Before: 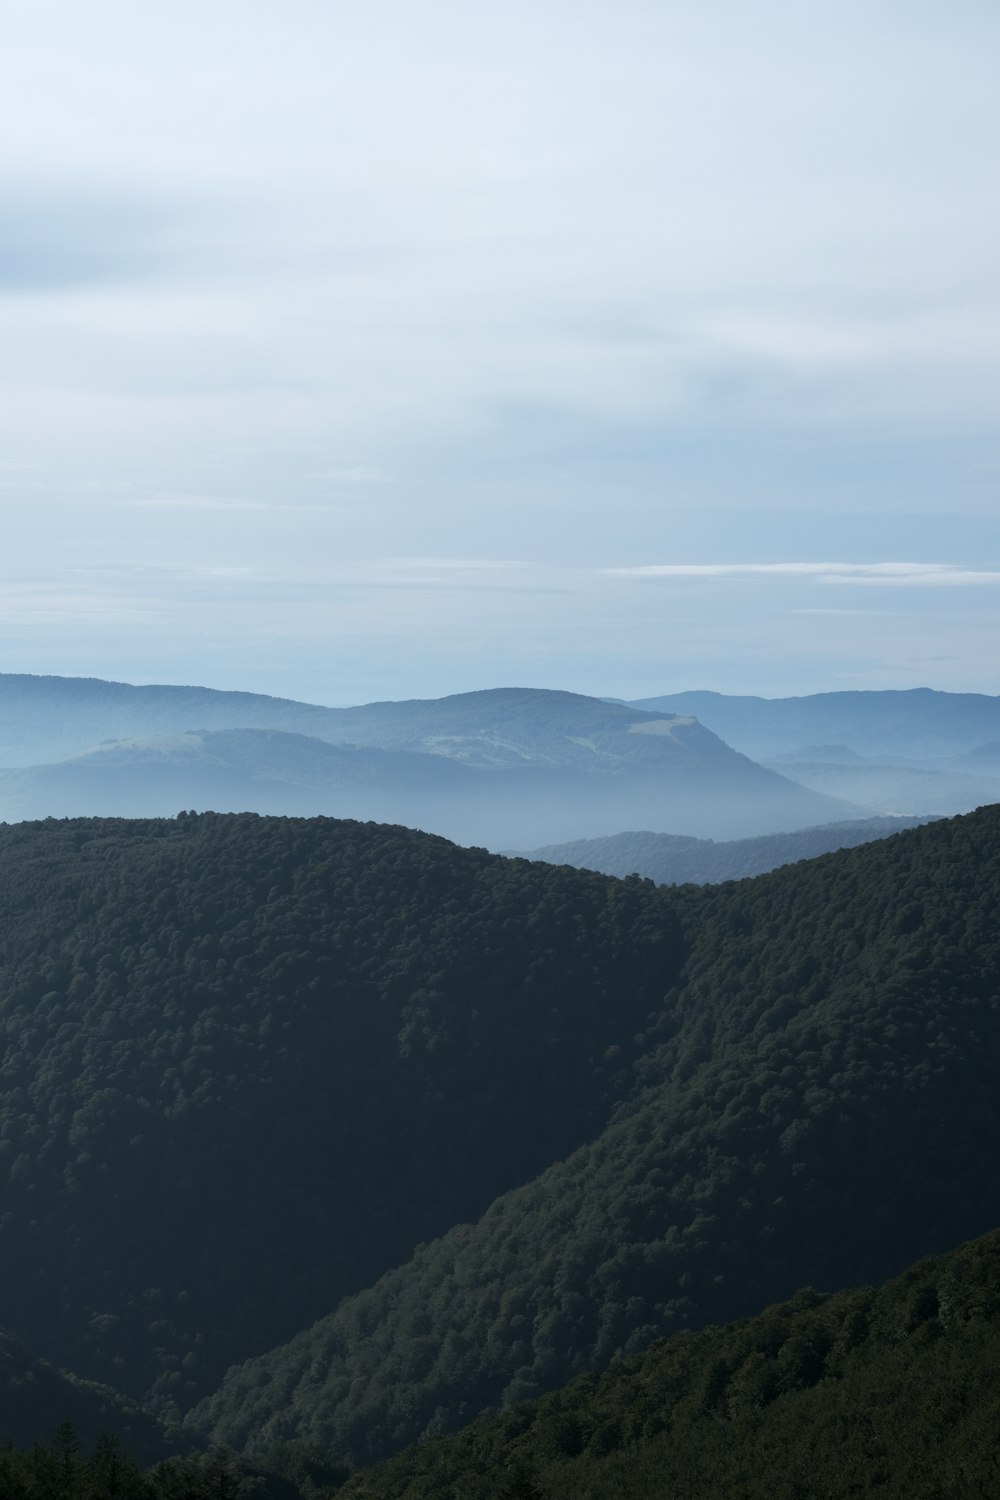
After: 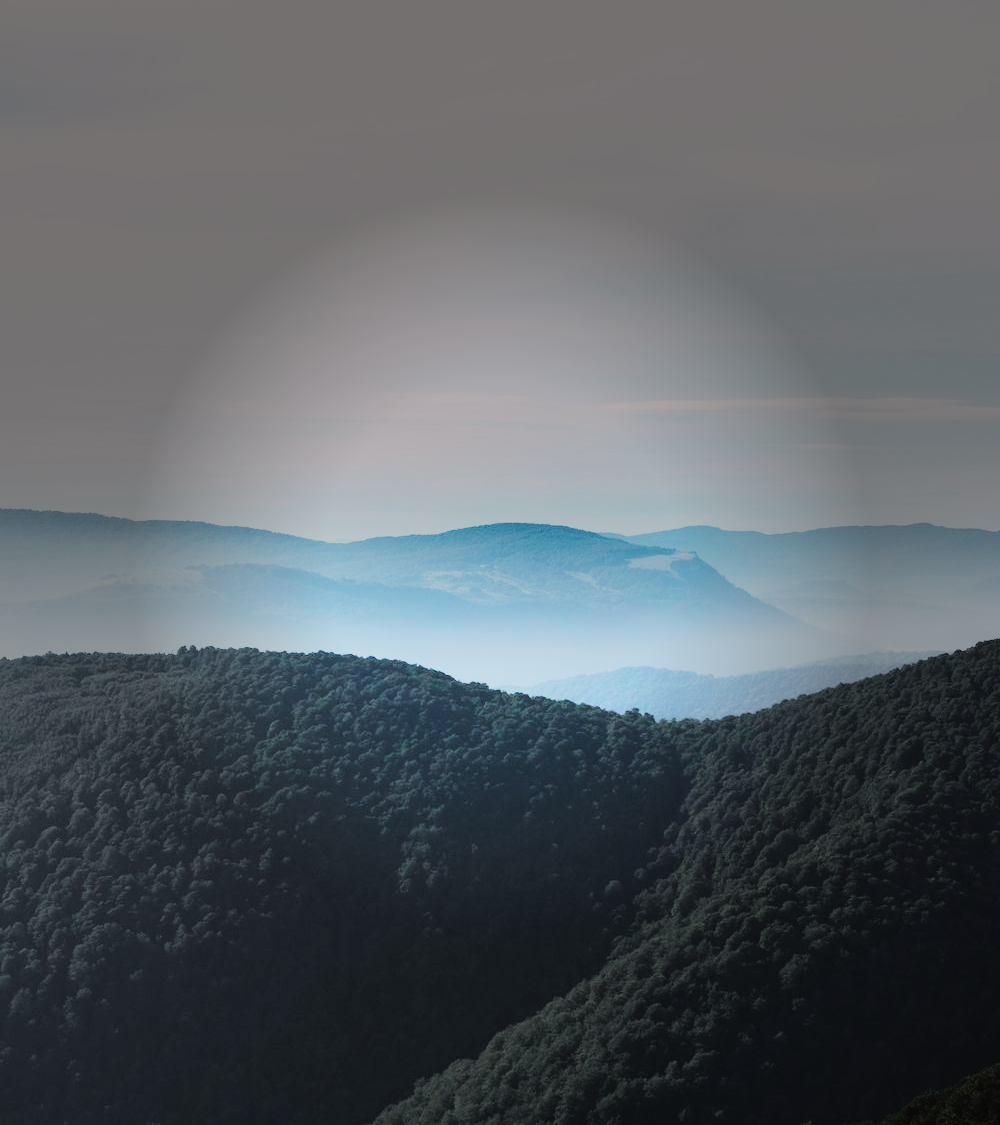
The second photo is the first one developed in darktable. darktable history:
shadows and highlights: shadows 24.5, highlights -78.15, soften with gaussian
velvia: on, module defaults
contrast brightness saturation: brightness 0.15
tone curve: curves: ch0 [(0, 0.019) (0.204, 0.162) (0.491, 0.519) (0.748, 0.765) (1, 0.919)]; ch1 [(0, 0) (0.201, 0.113) (0.372, 0.282) (0.443, 0.434) (0.496, 0.504) (0.566, 0.585) (0.761, 0.803) (1, 1)]; ch2 [(0, 0) (0.434, 0.447) (0.483, 0.487) (0.555, 0.563) (0.697, 0.68) (1, 1)], color space Lab, independent channels, preserve colors none
vignetting: fall-off start 31.28%, fall-off radius 34.64%, brightness -0.575
white balance: red 1, blue 1
base curve: curves: ch0 [(0, 0) (0.007, 0.004) (0.027, 0.03) (0.046, 0.07) (0.207, 0.54) (0.442, 0.872) (0.673, 0.972) (1, 1)], preserve colors none
crop: top 11.038%, bottom 13.962%
